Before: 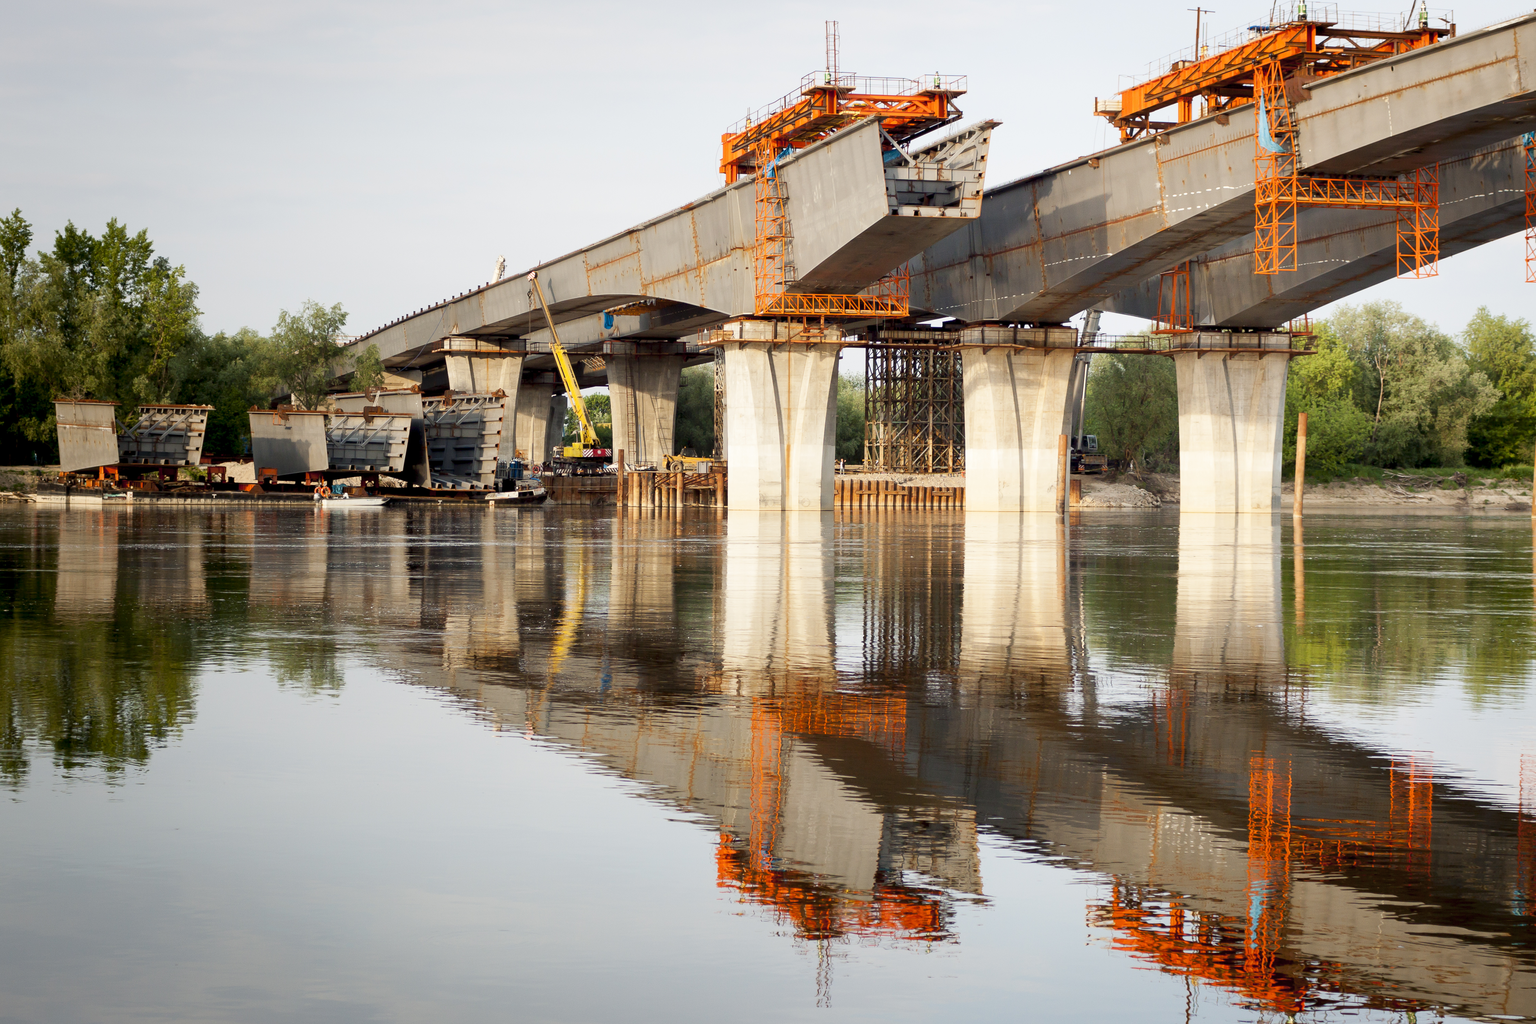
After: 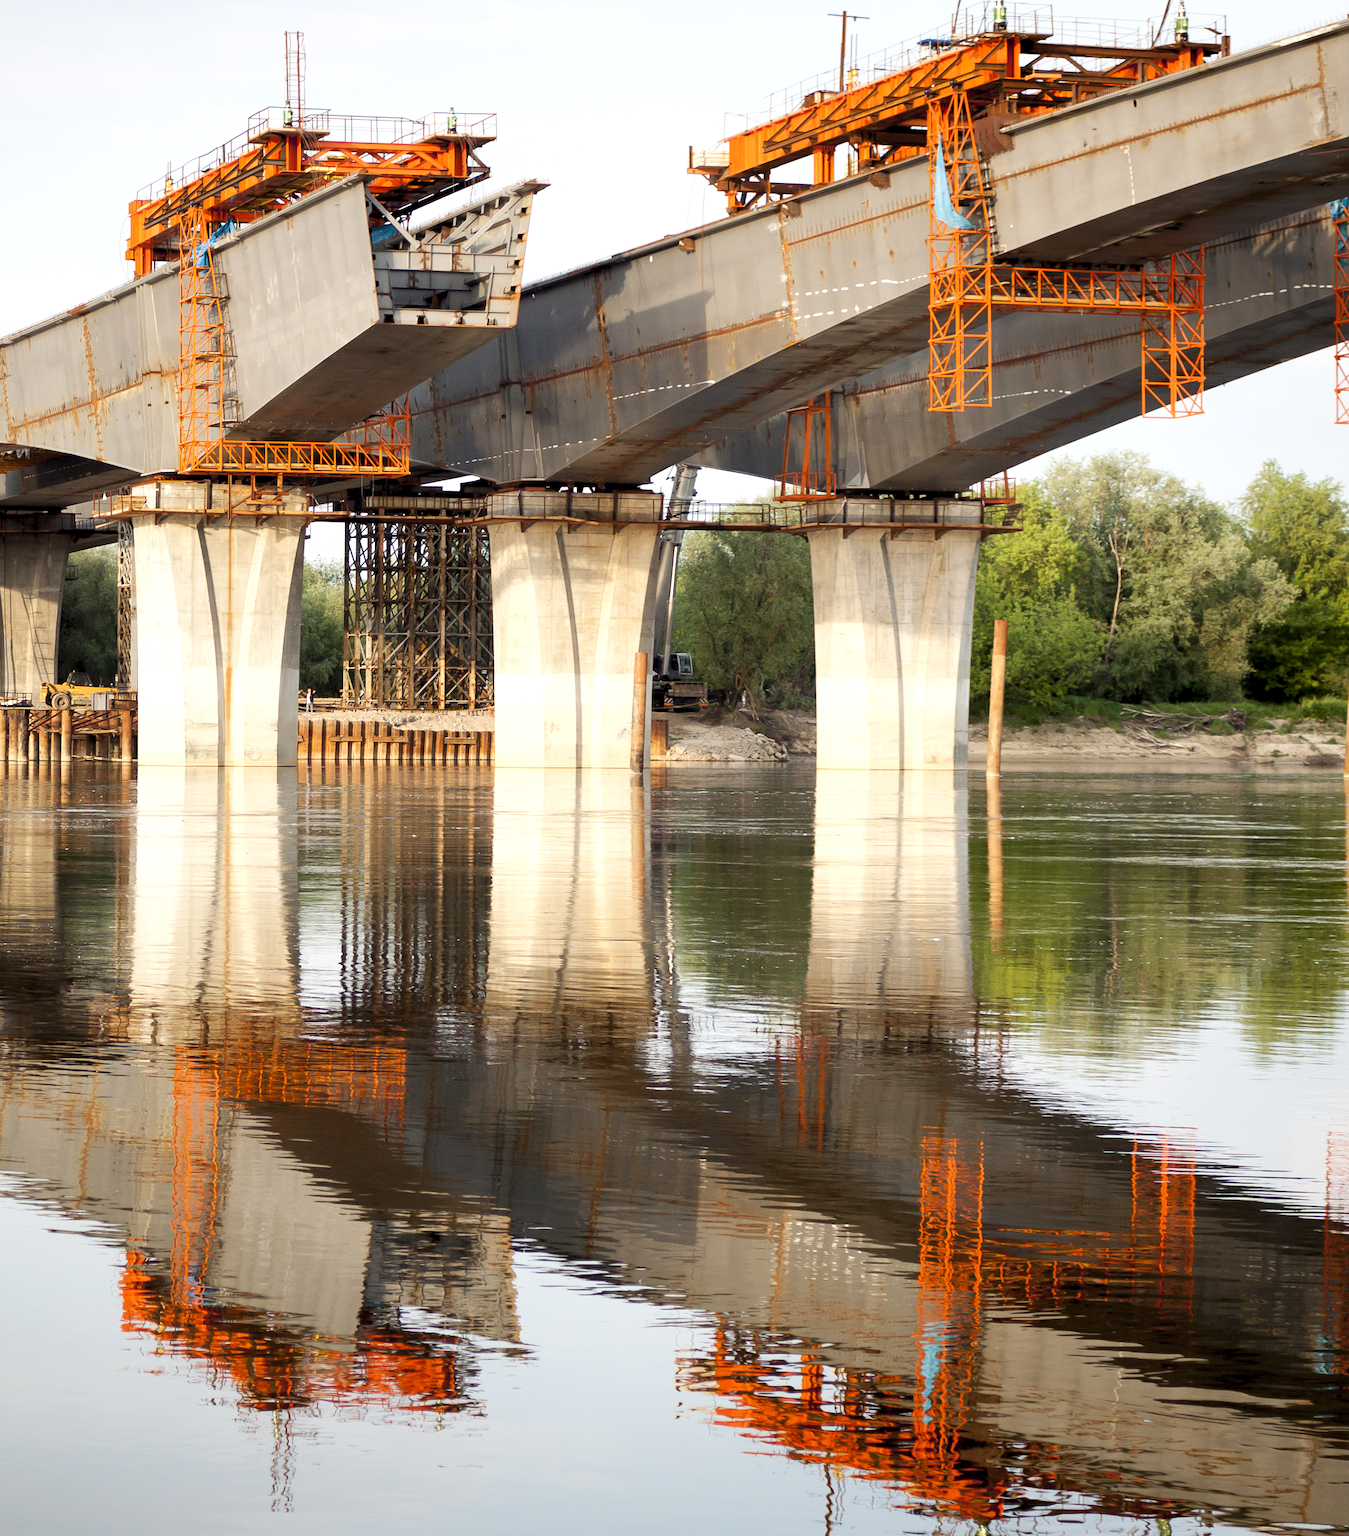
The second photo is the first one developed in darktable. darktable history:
crop: left 41.408%
exposure: exposure 0.201 EV, compensate exposure bias true, compensate highlight preservation false
levels: levels [0.026, 0.507, 0.987]
